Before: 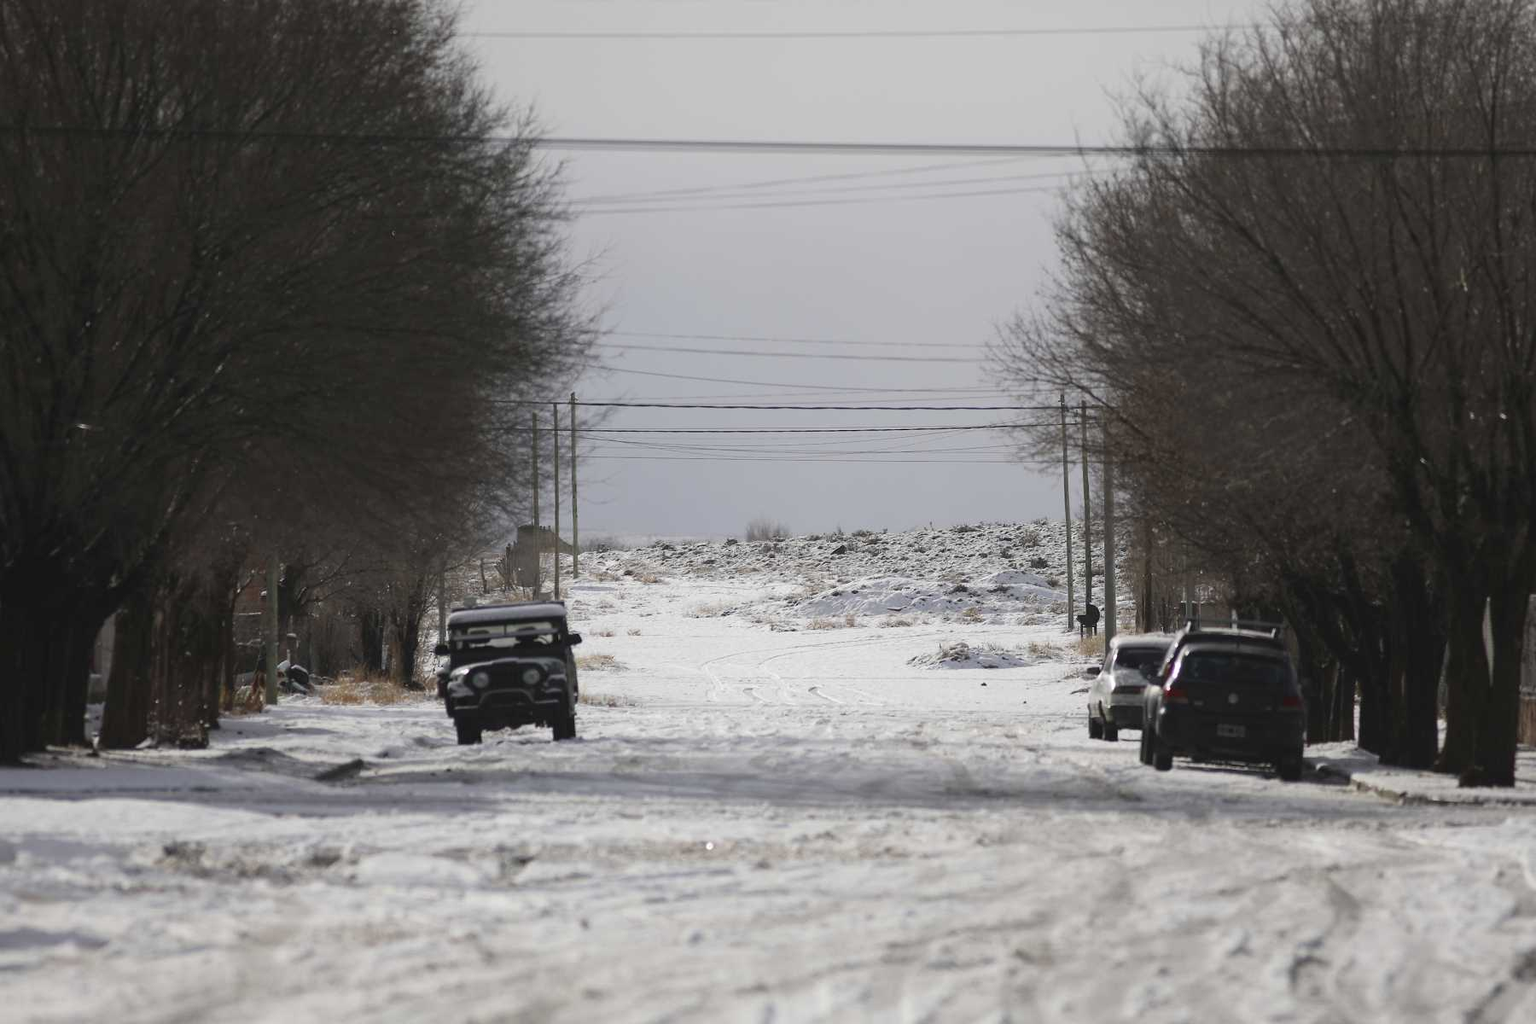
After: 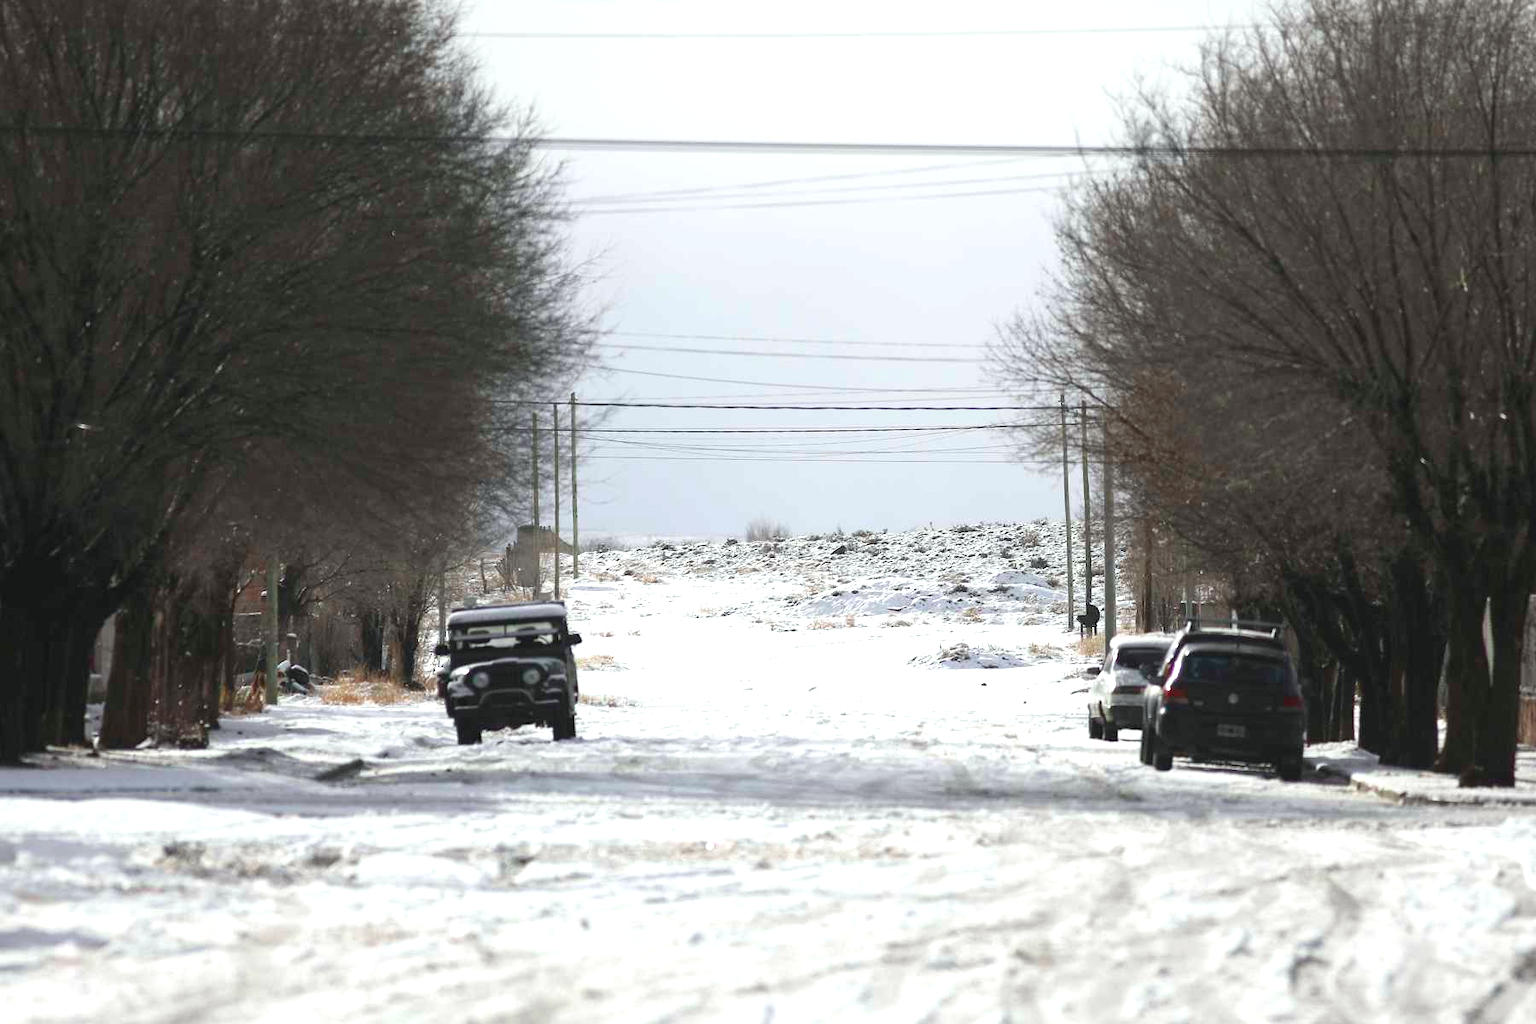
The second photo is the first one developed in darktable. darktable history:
exposure: exposure 0.95 EV, compensate highlight preservation false
white balance: red 0.978, blue 0.999
